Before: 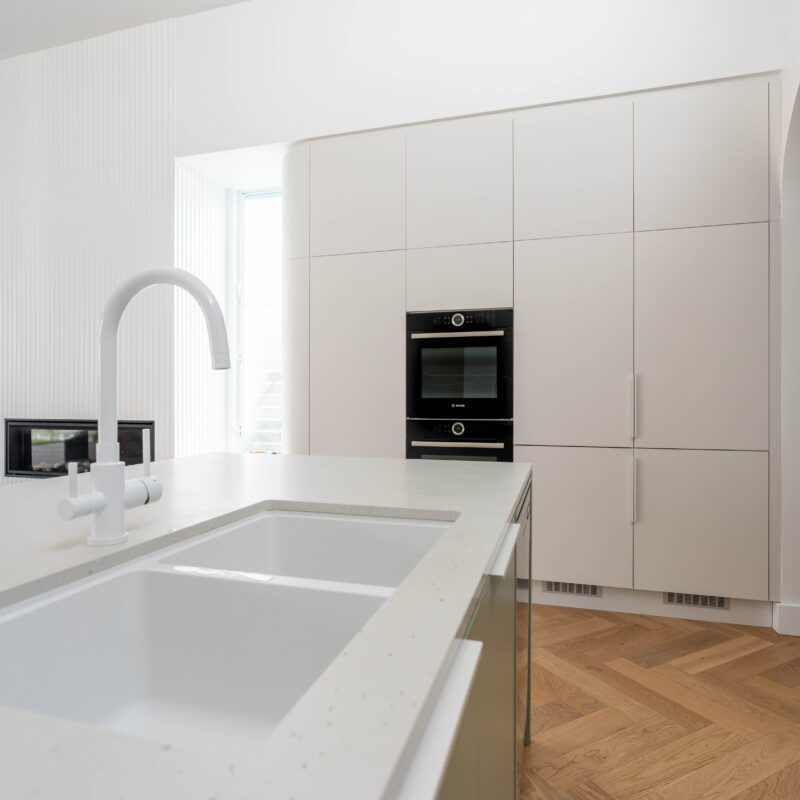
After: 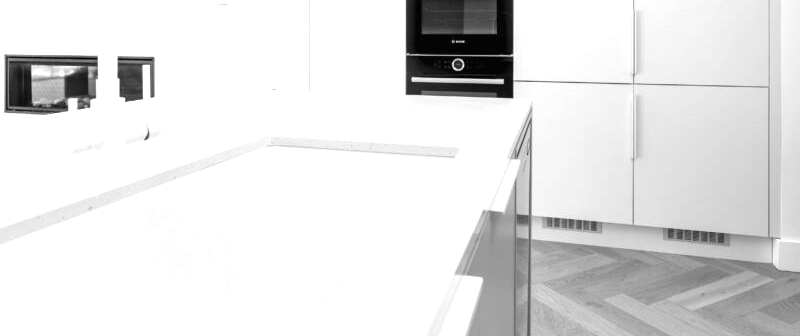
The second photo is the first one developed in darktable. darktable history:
exposure: black level correction 0, exposure 1.2 EV, compensate highlight preservation false
crop: top 45.551%, bottom 12.262%
monochrome: a -6.99, b 35.61, size 1.4
